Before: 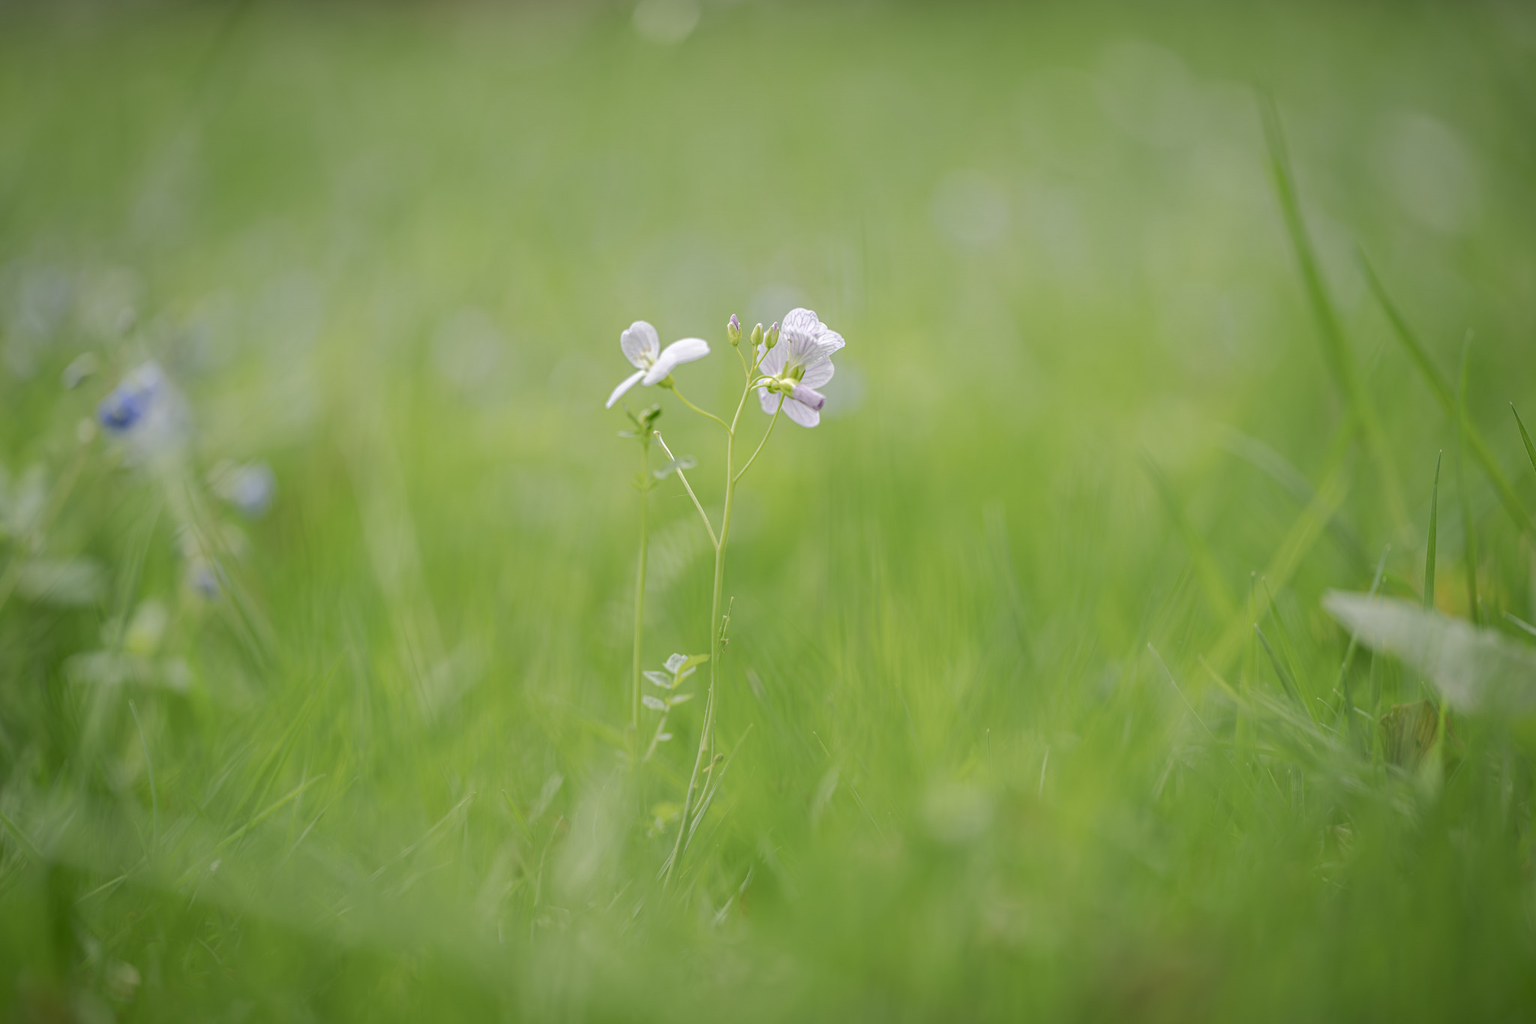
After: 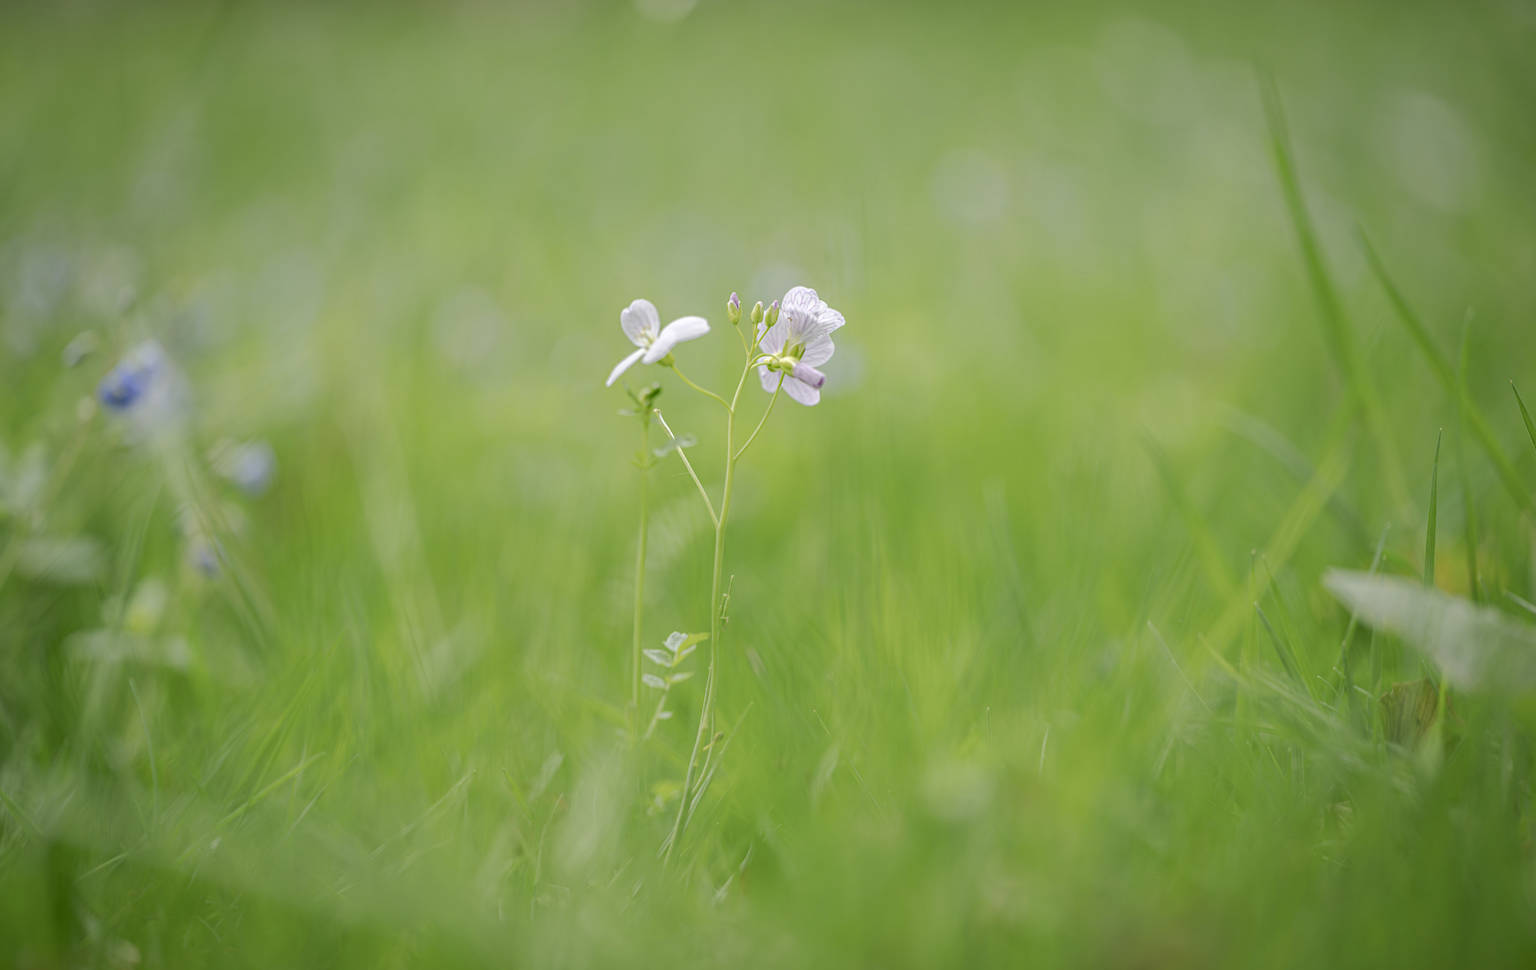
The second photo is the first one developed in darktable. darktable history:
levels: levels [0.016, 0.5, 0.996]
crop and rotate: top 2.132%, bottom 3.065%
